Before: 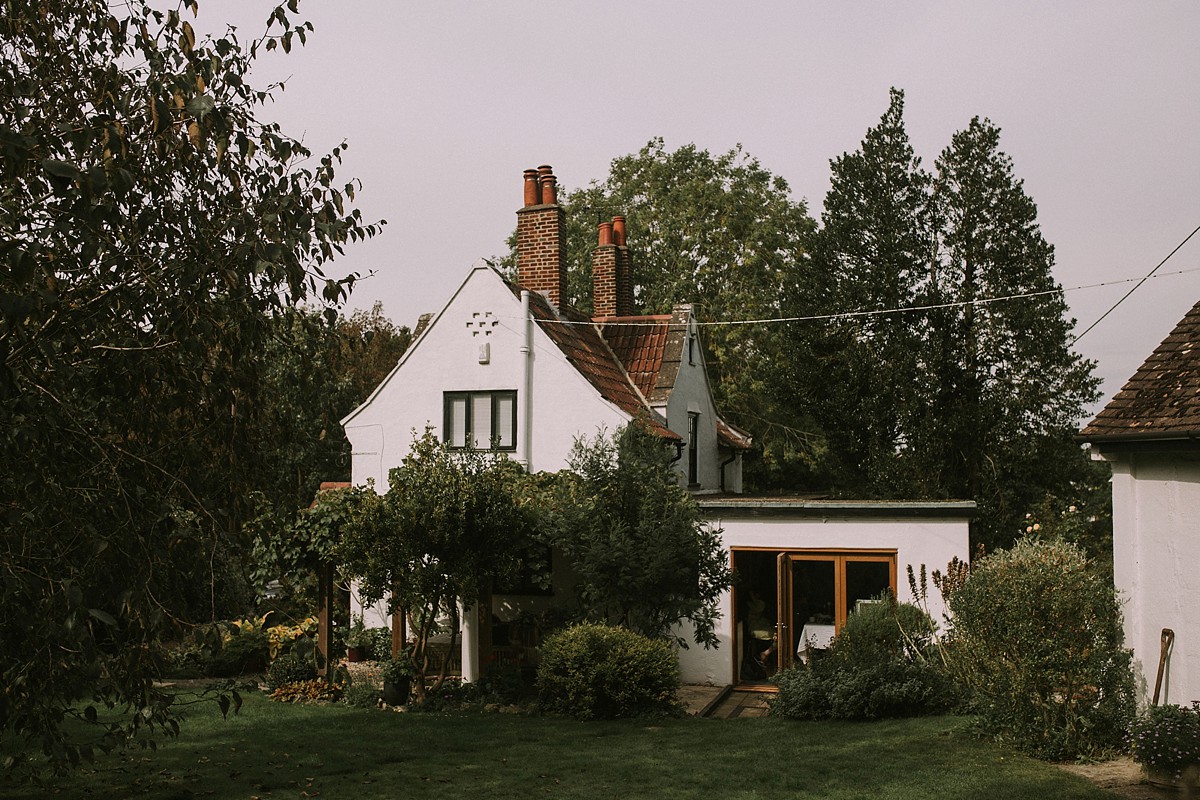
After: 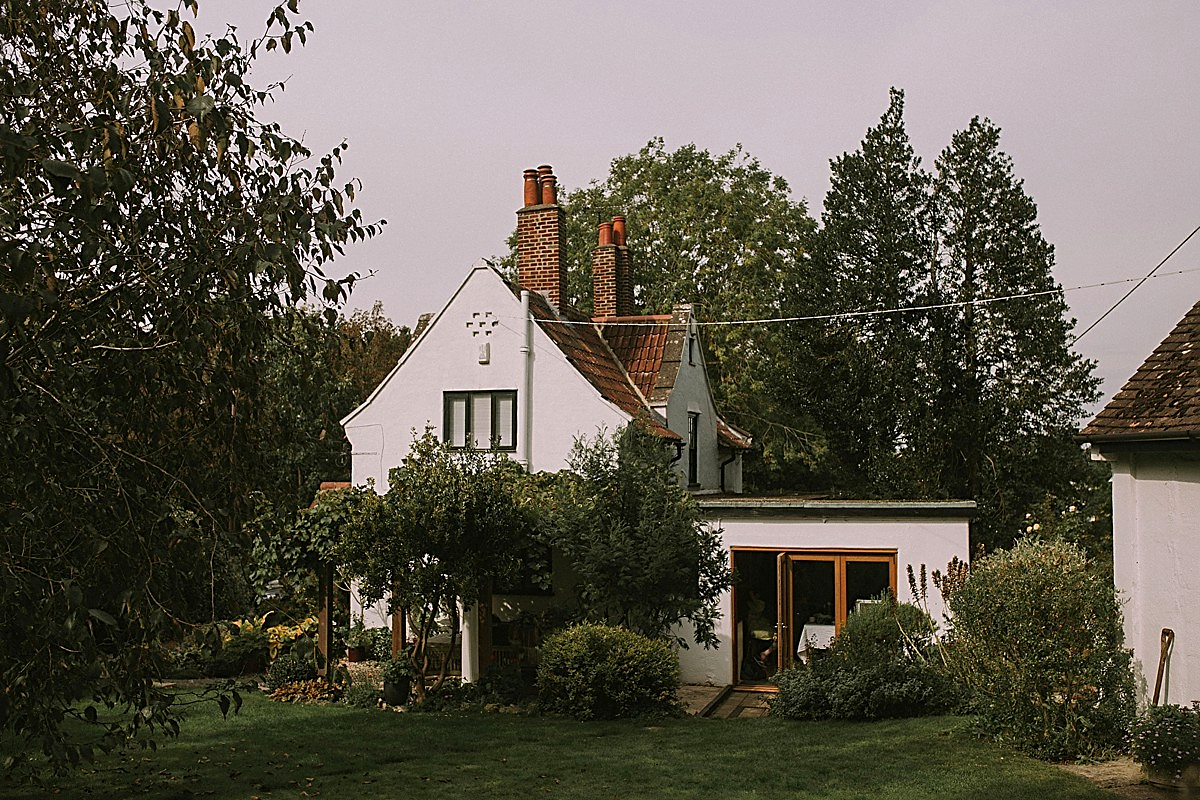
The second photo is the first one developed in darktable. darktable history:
contrast brightness saturation: saturation 0.127
sharpen: on, module defaults
shadows and highlights: shadows 25.46, highlights -24.76
